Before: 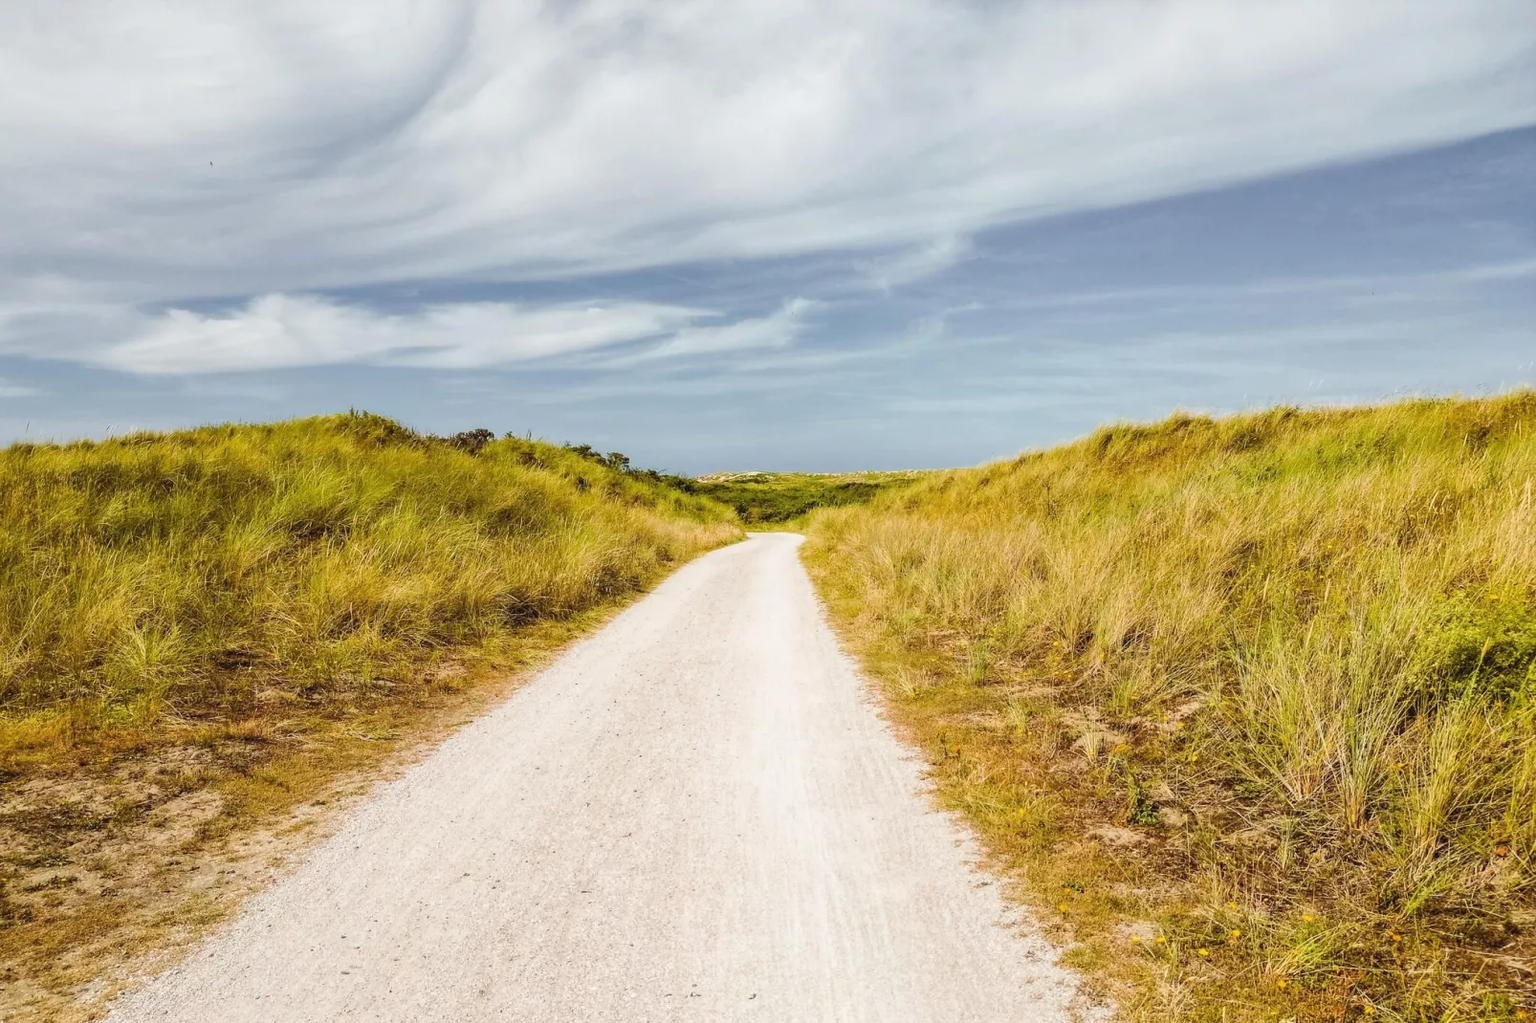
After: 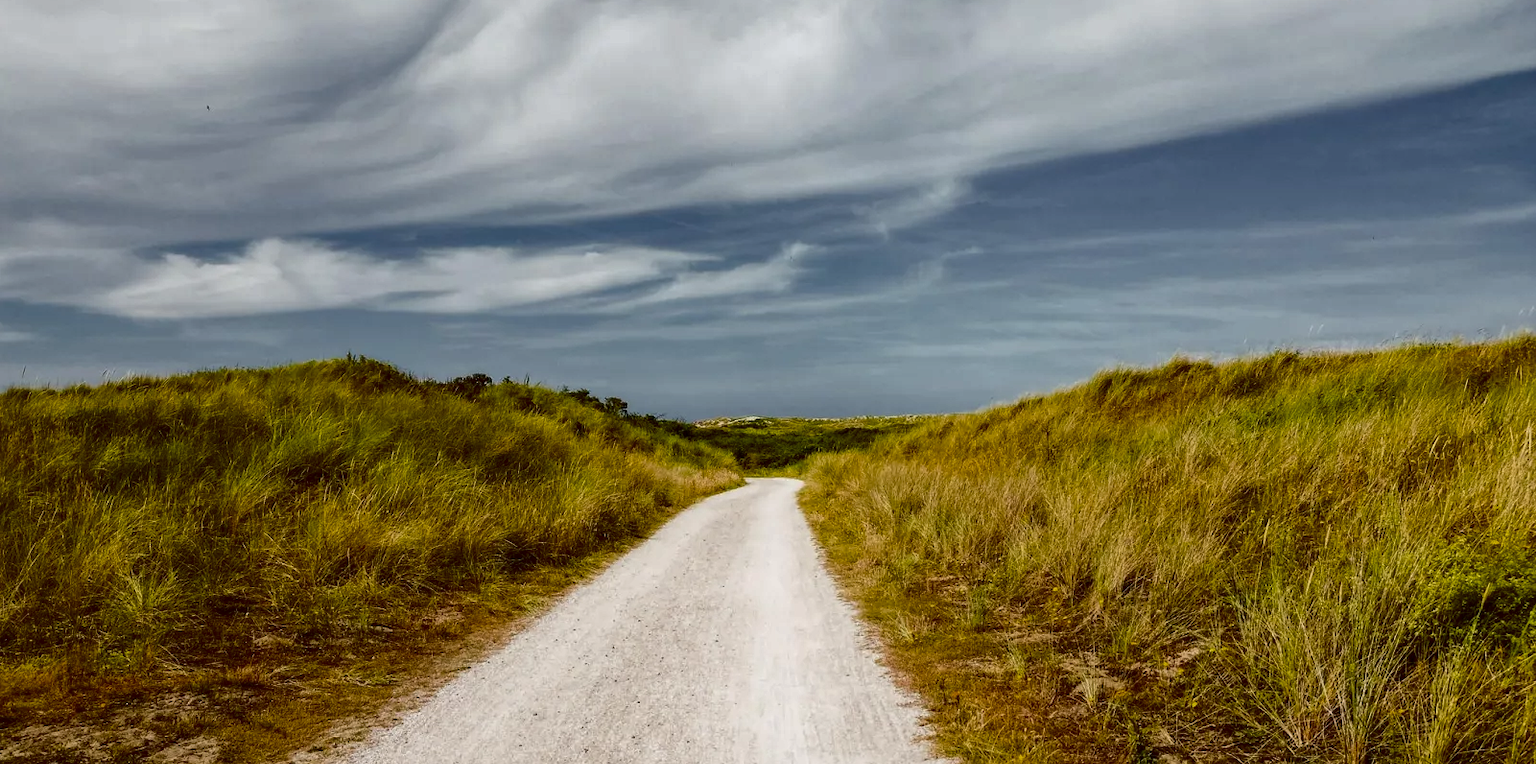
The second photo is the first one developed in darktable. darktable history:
crop: left 0.299%, top 5.534%, bottom 19.921%
contrast brightness saturation: brightness -0.529
